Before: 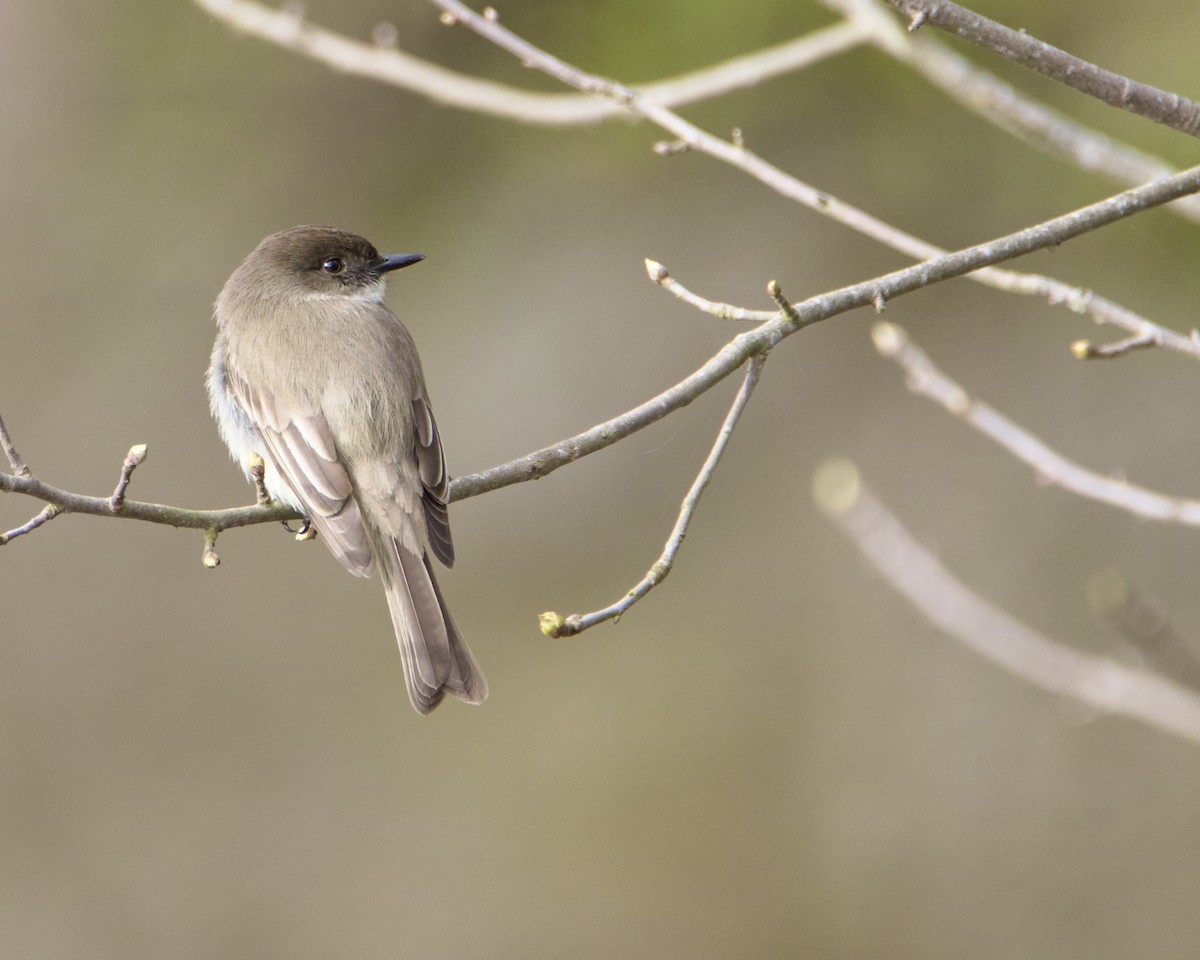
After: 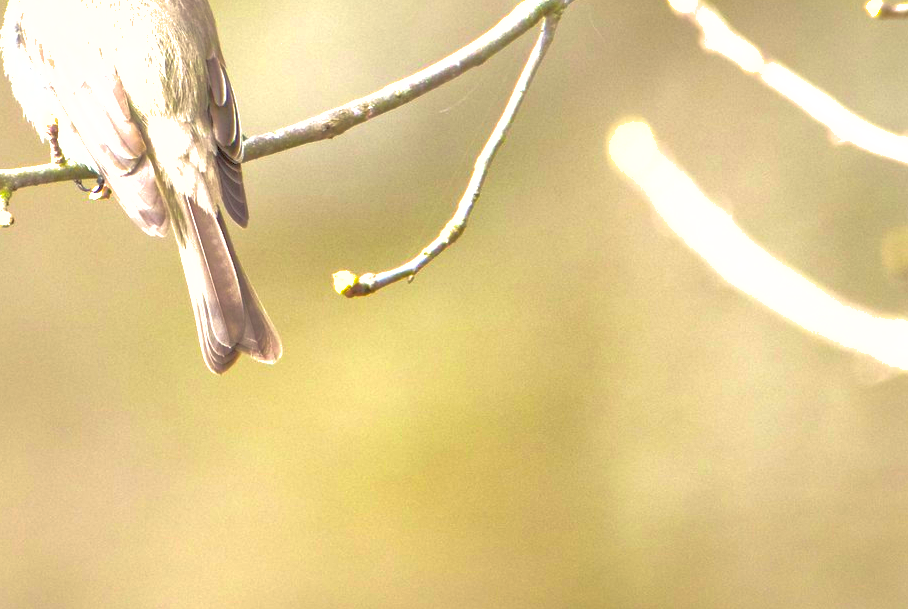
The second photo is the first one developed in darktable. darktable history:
exposure: black level correction 0, exposure 1.345 EV, compensate highlight preservation false
color calibration: output R [0.972, 0.068, -0.094, 0], output G [-0.178, 1.216, -0.086, 0], output B [0.095, -0.136, 0.98, 0], illuminant same as pipeline (D50), adaptation XYZ, x 0.346, y 0.357, temperature 5017.21 K
shadows and highlights: highlights color adjustment 78.58%
crop and rotate: left 17.221%, top 35.528%, right 7.084%, bottom 0.992%
